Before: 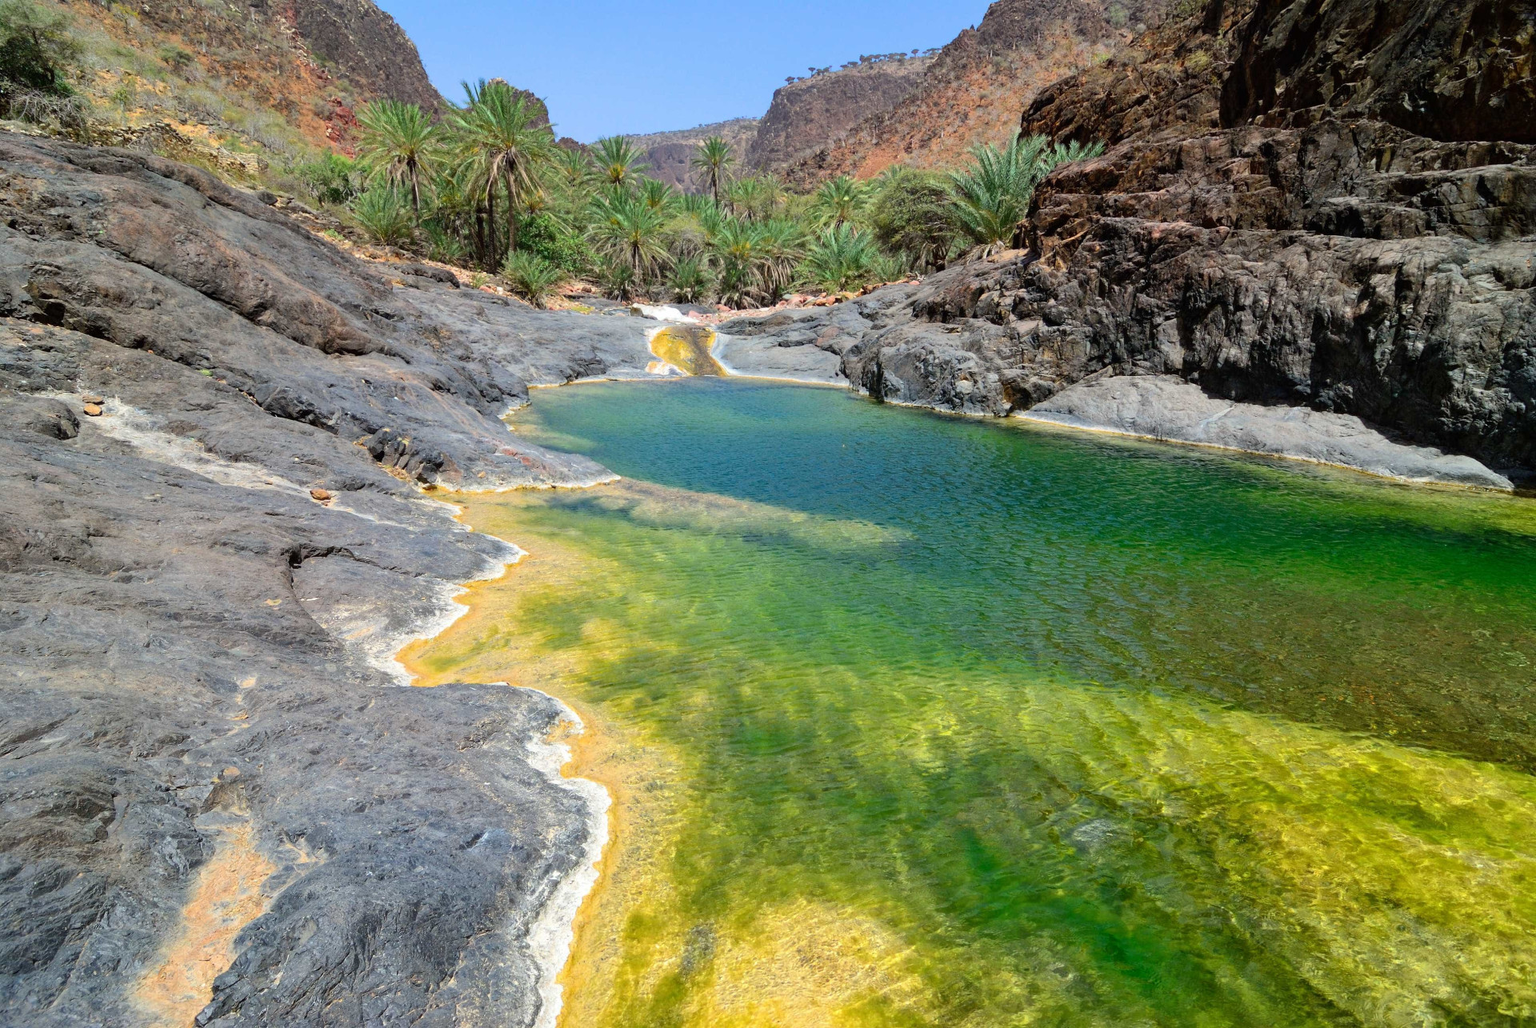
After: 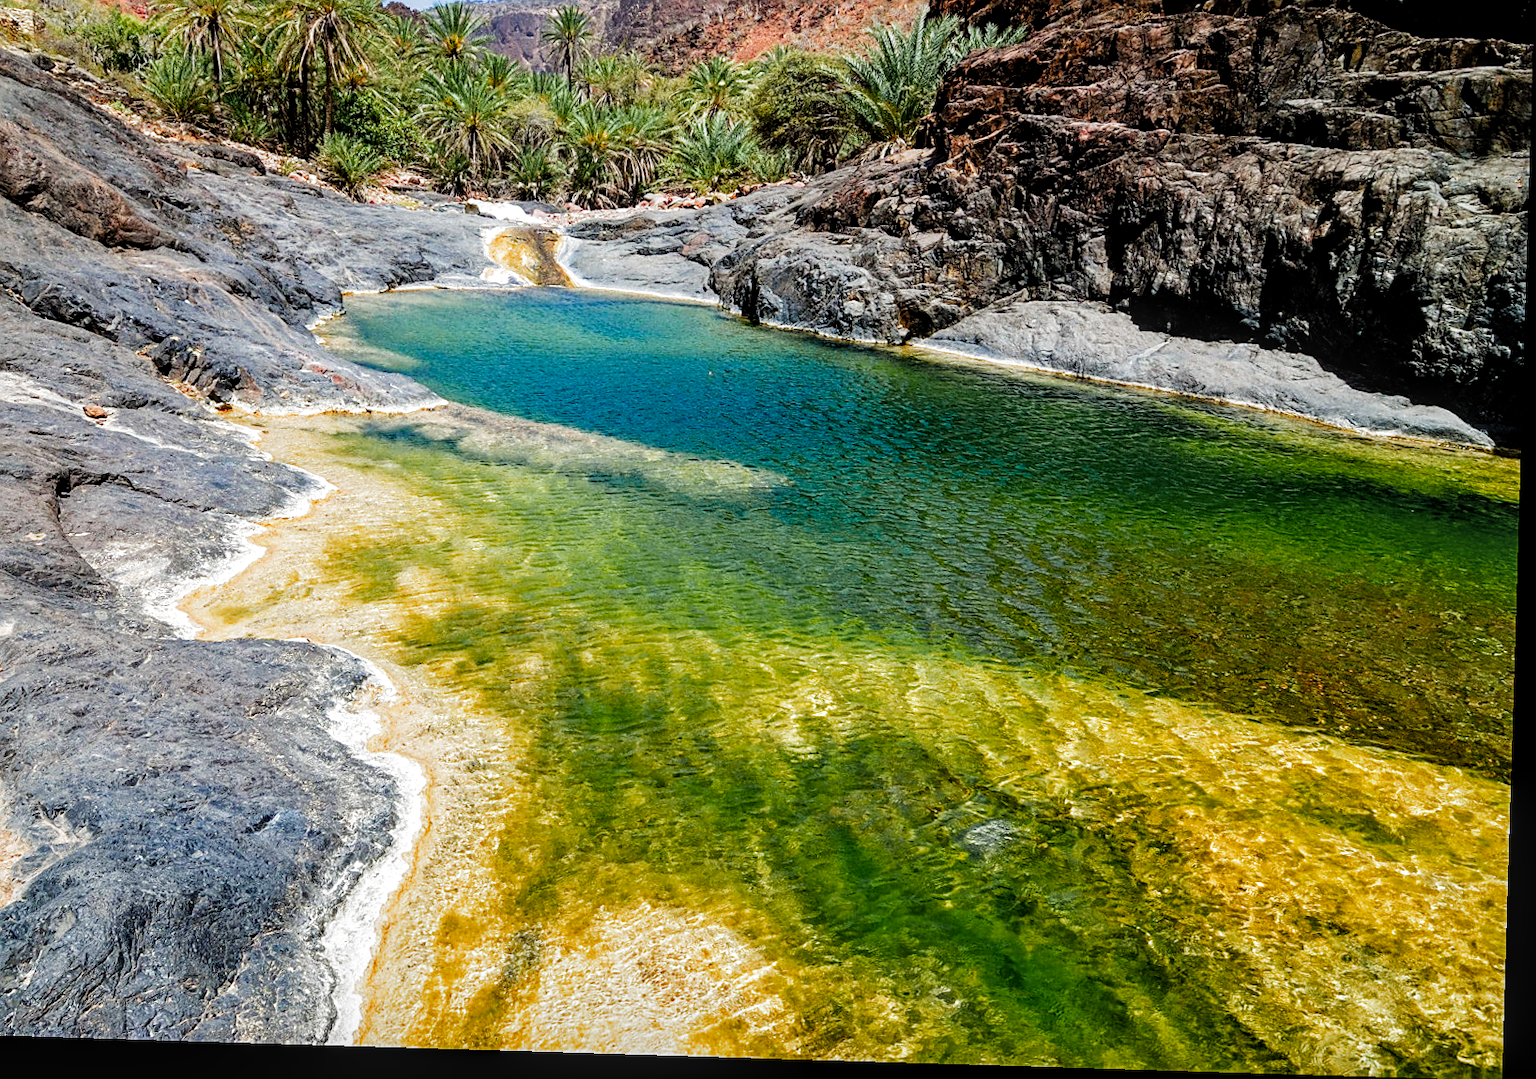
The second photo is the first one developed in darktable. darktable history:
sharpen: on, module defaults
local contrast: detail 130%
white balance: red 1, blue 1
color zones: curves: ch1 [(0.309, 0.524) (0.41, 0.329) (0.508, 0.509)]; ch2 [(0.25, 0.457) (0.75, 0.5)]
filmic rgb: black relative exposure -6.43 EV, white relative exposure 2.43 EV, threshold 3 EV, hardness 5.27, latitude 0.1%, contrast 1.425, highlights saturation mix 2%, preserve chrominance no, color science v5 (2021), contrast in shadows safe, contrast in highlights safe, enable highlight reconstruction true
rotate and perspective: rotation 1.72°, automatic cropping off
crop: left 16.315%, top 14.246%
